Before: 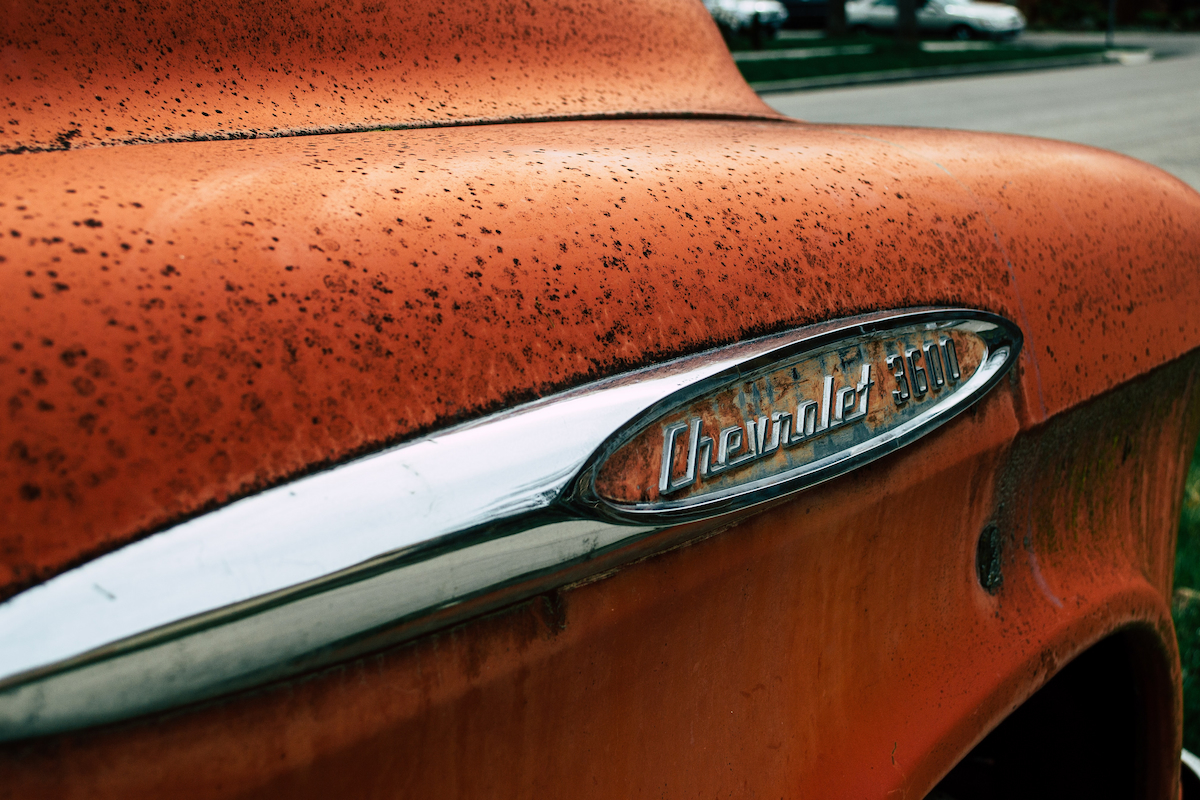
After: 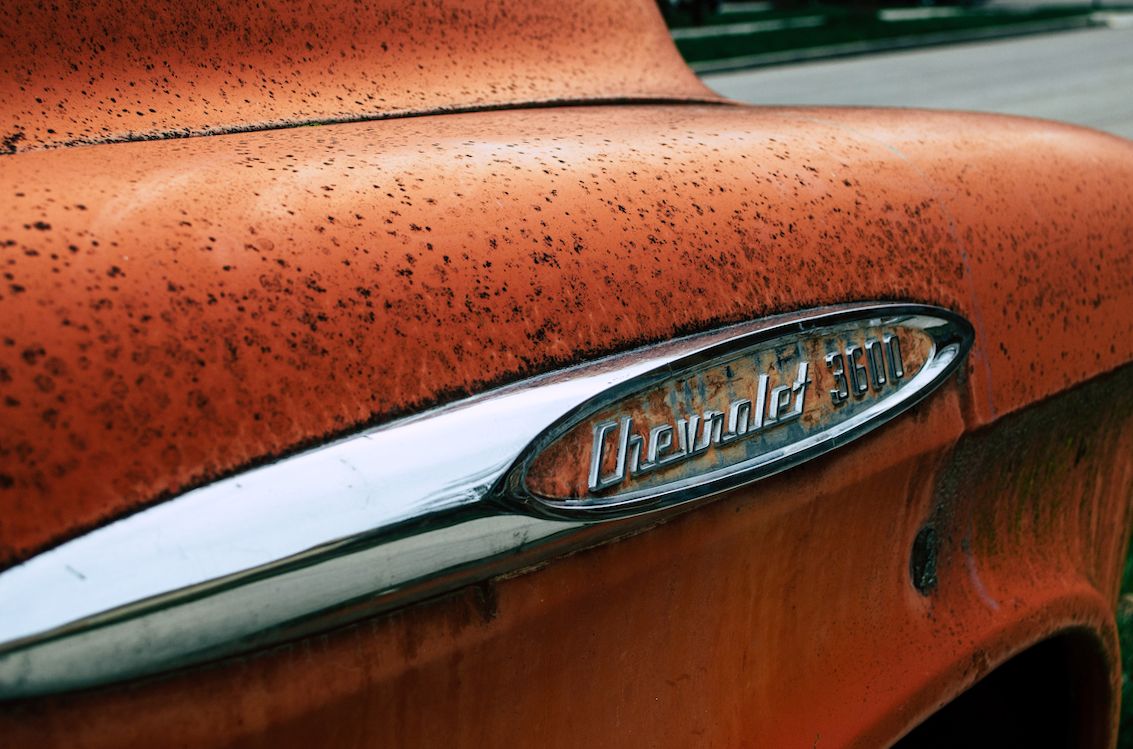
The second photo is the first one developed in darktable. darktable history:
white balance: red 0.974, blue 1.044
rotate and perspective: rotation 0.062°, lens shift (vertical) 0.115, lens shift (horizontal) -0.133, crop left 0.047, crop right 0.94, crop top 0.061, crop bottom 0.94
